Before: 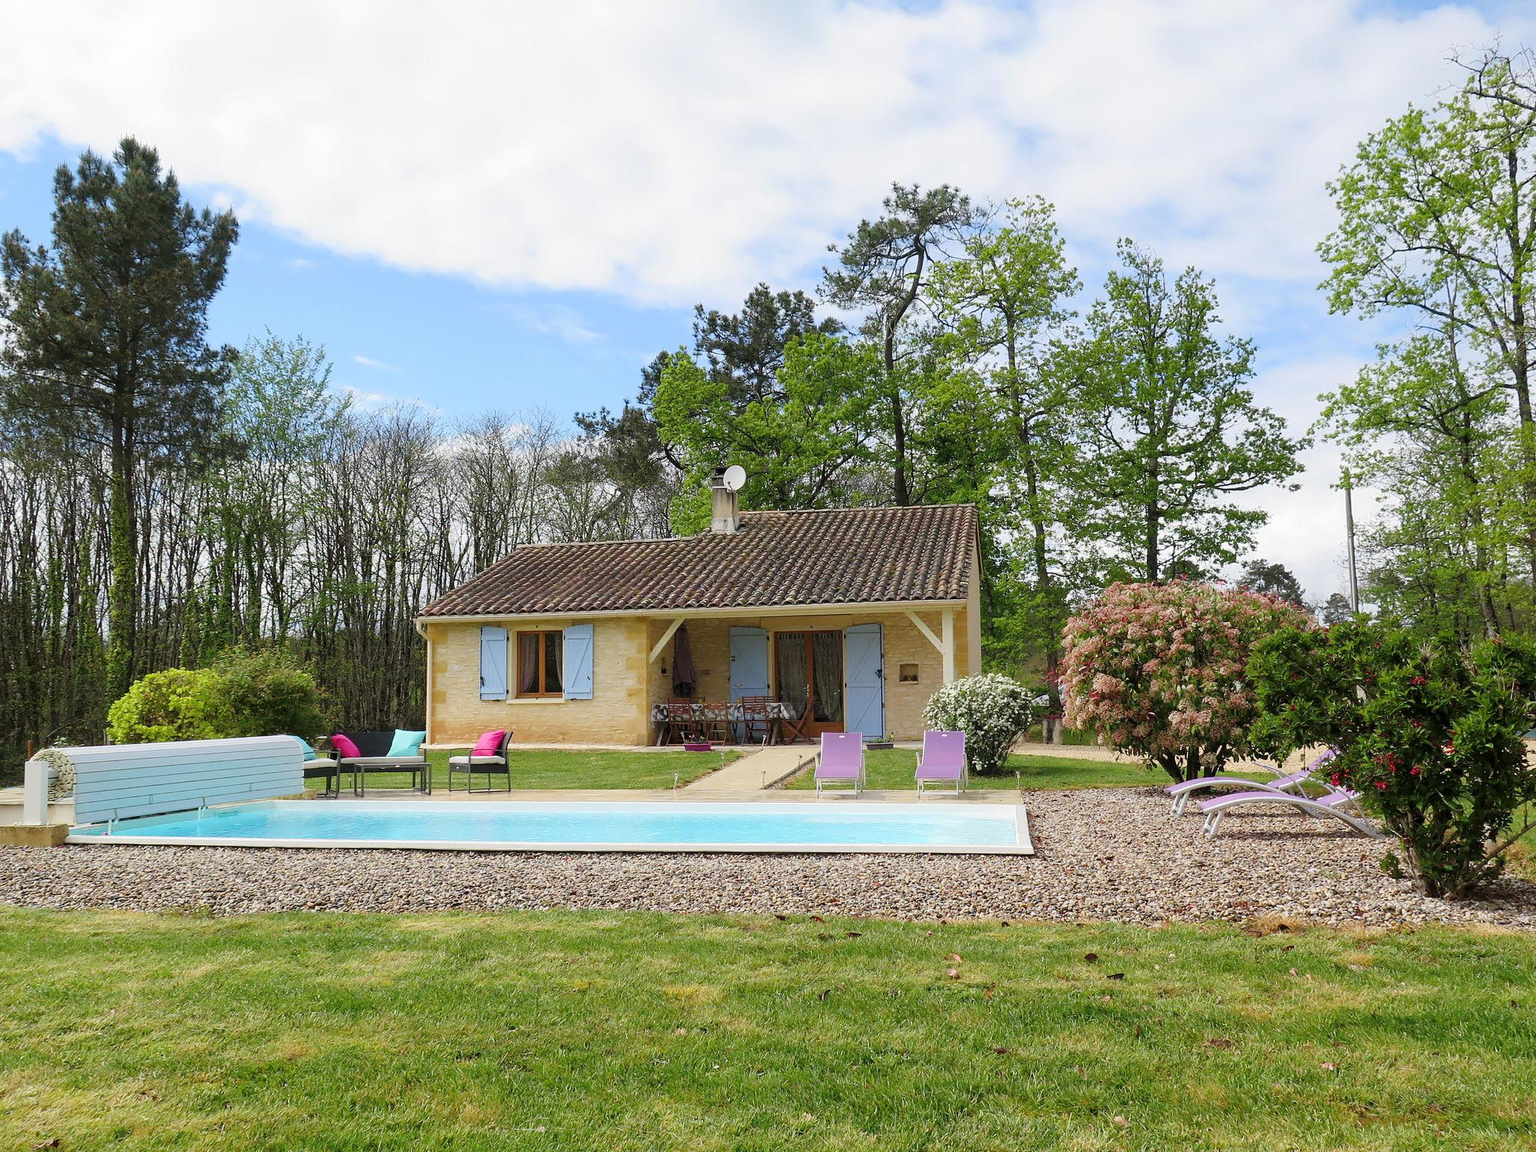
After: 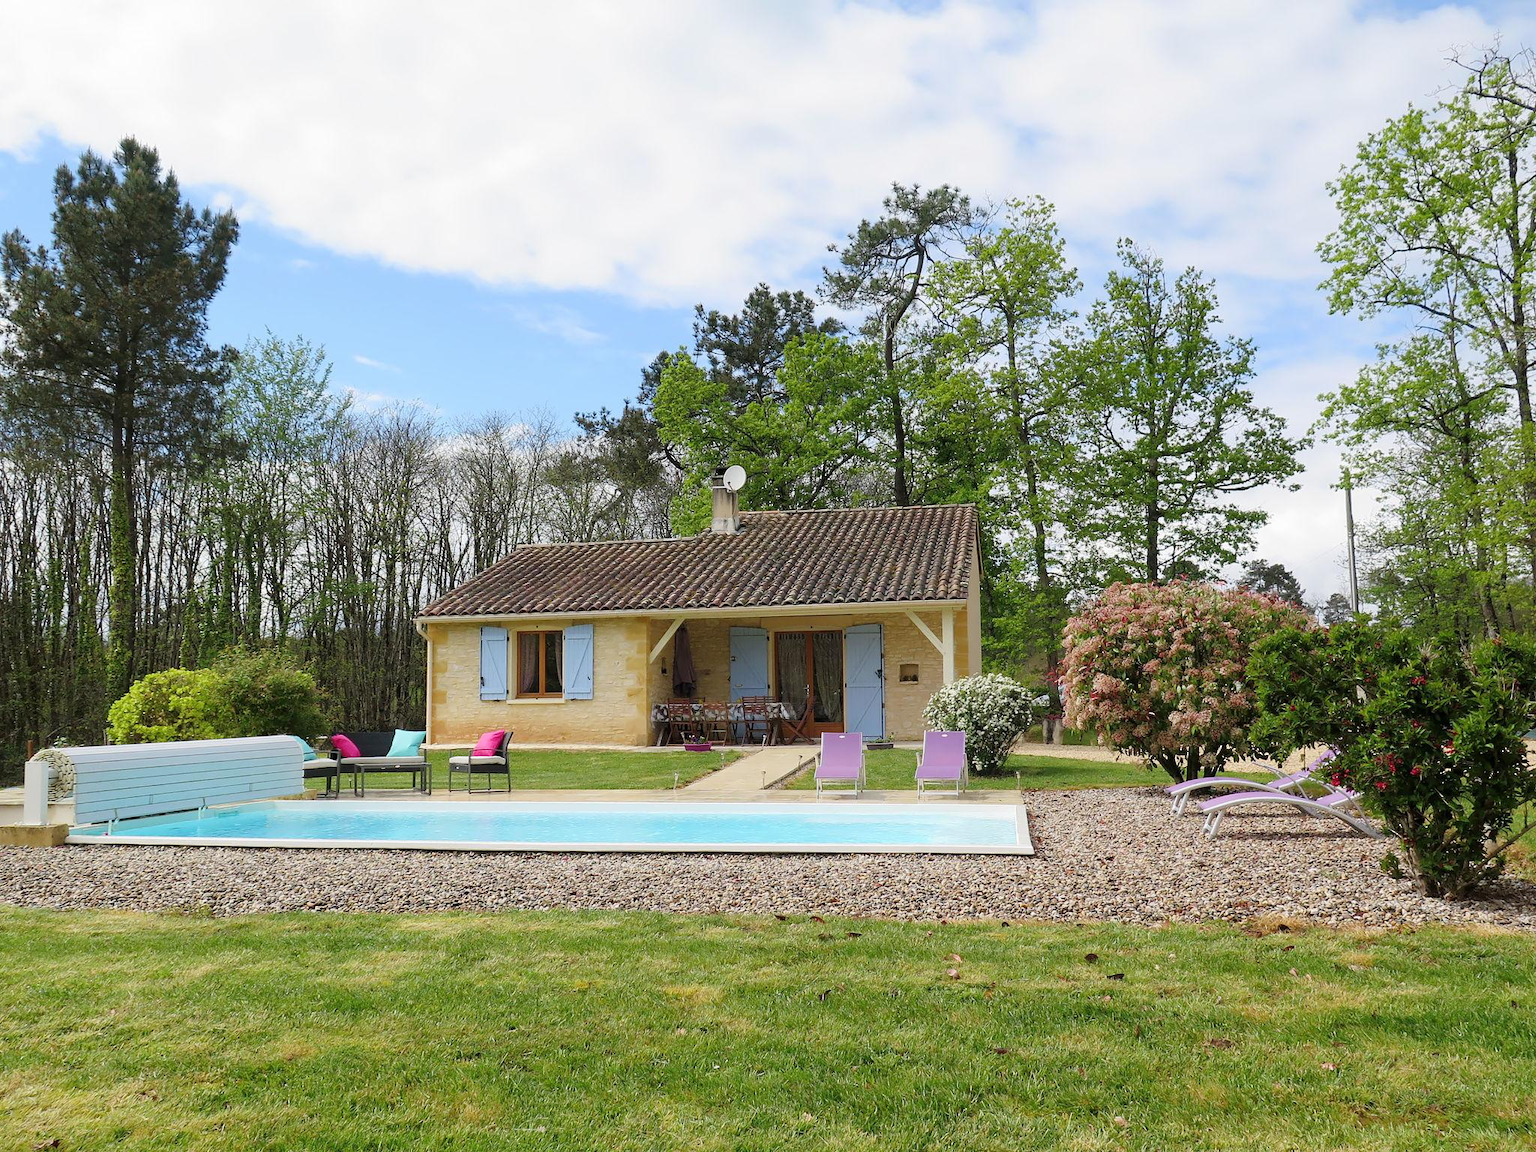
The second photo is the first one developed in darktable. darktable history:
sharpen: radius 2.896, amount 0.869, threshold 47.109
